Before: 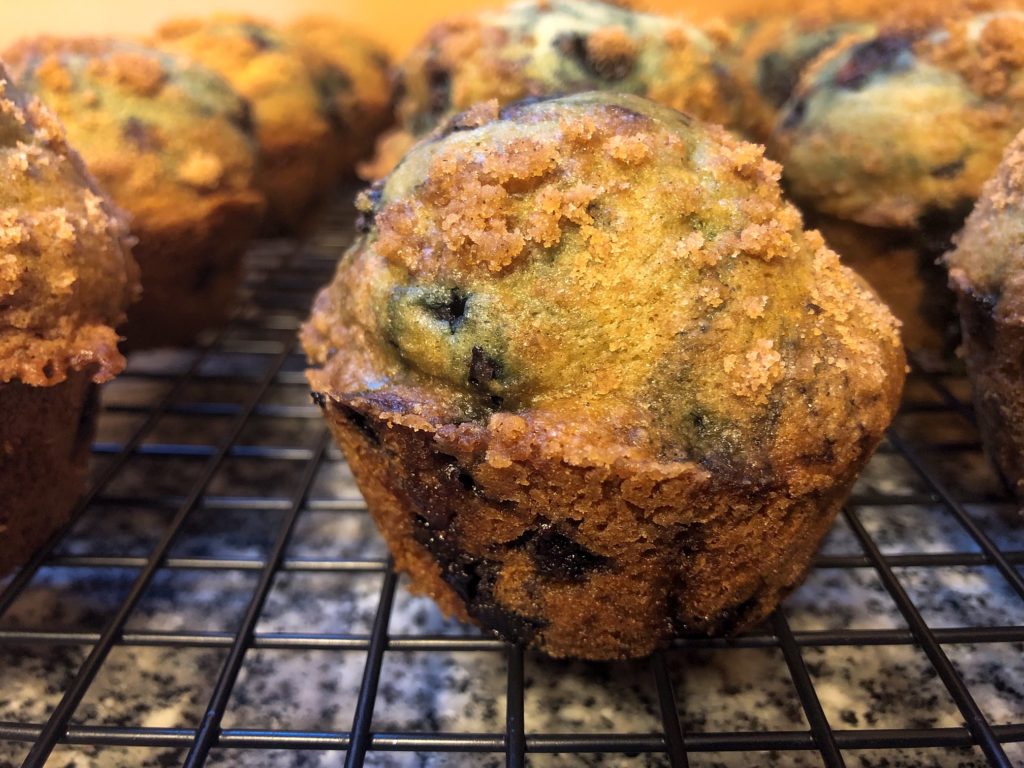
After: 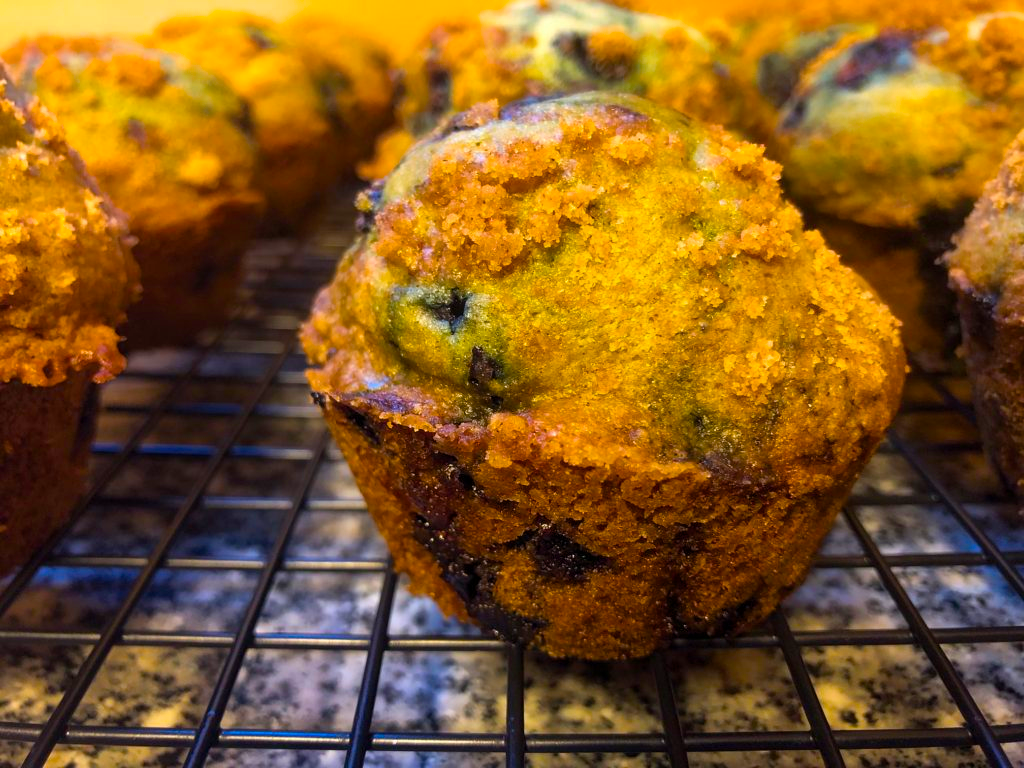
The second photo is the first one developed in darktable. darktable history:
color balance rgb: global offset › hue 170.2°, linear chroma grading › global chroma 25.459%, perceptual saturation grading › global saturation 30.698%, global vibrance 20%
